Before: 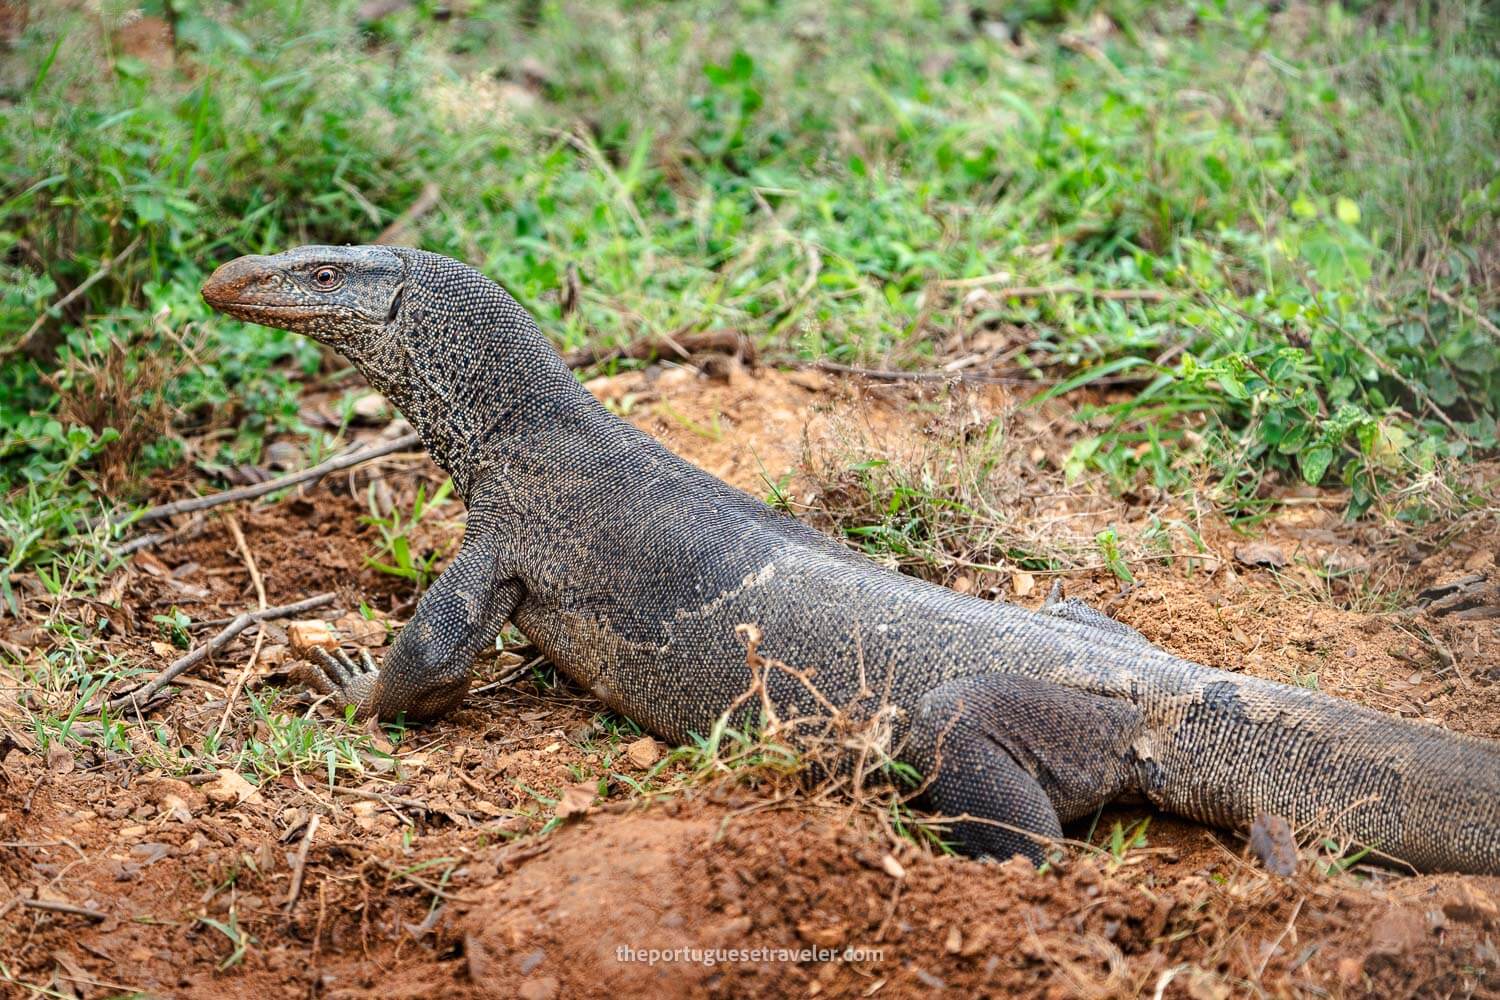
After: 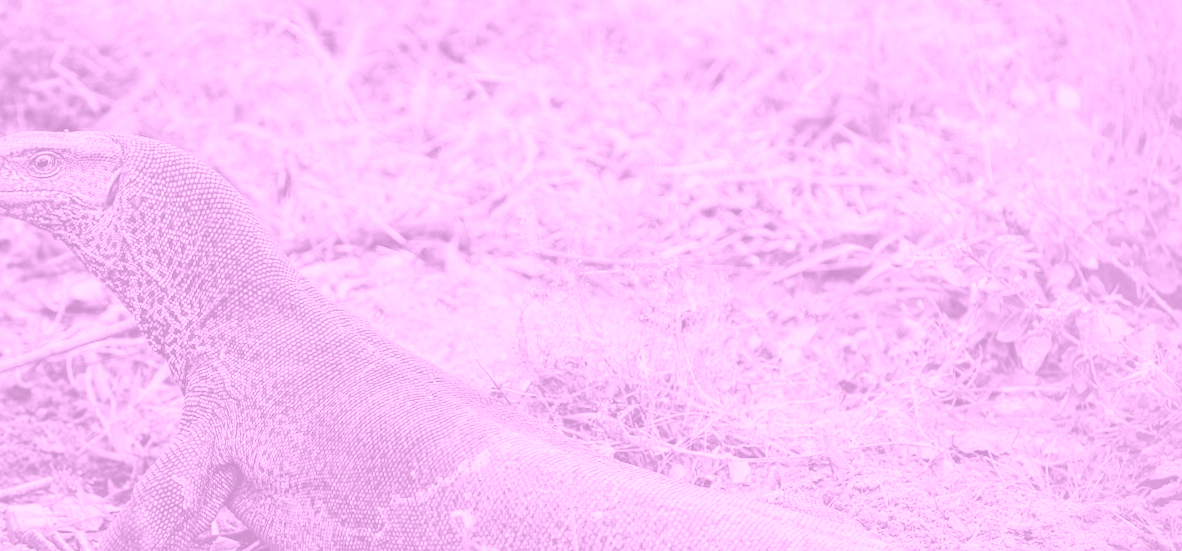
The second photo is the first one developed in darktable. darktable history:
colorize: hue 331.2°, saturation 75%, source mix 30.28%, lightness 70.52%, version 1
rotate and perspective: rotation 0.192°, lens shift (horizontal) -0.015, crop left 0.005, crop right 0.996, crop top 0.006, crop bottom 0.99
crop: left 18.38%, top 11.092%, right 2.134%, bottom 33.217%
